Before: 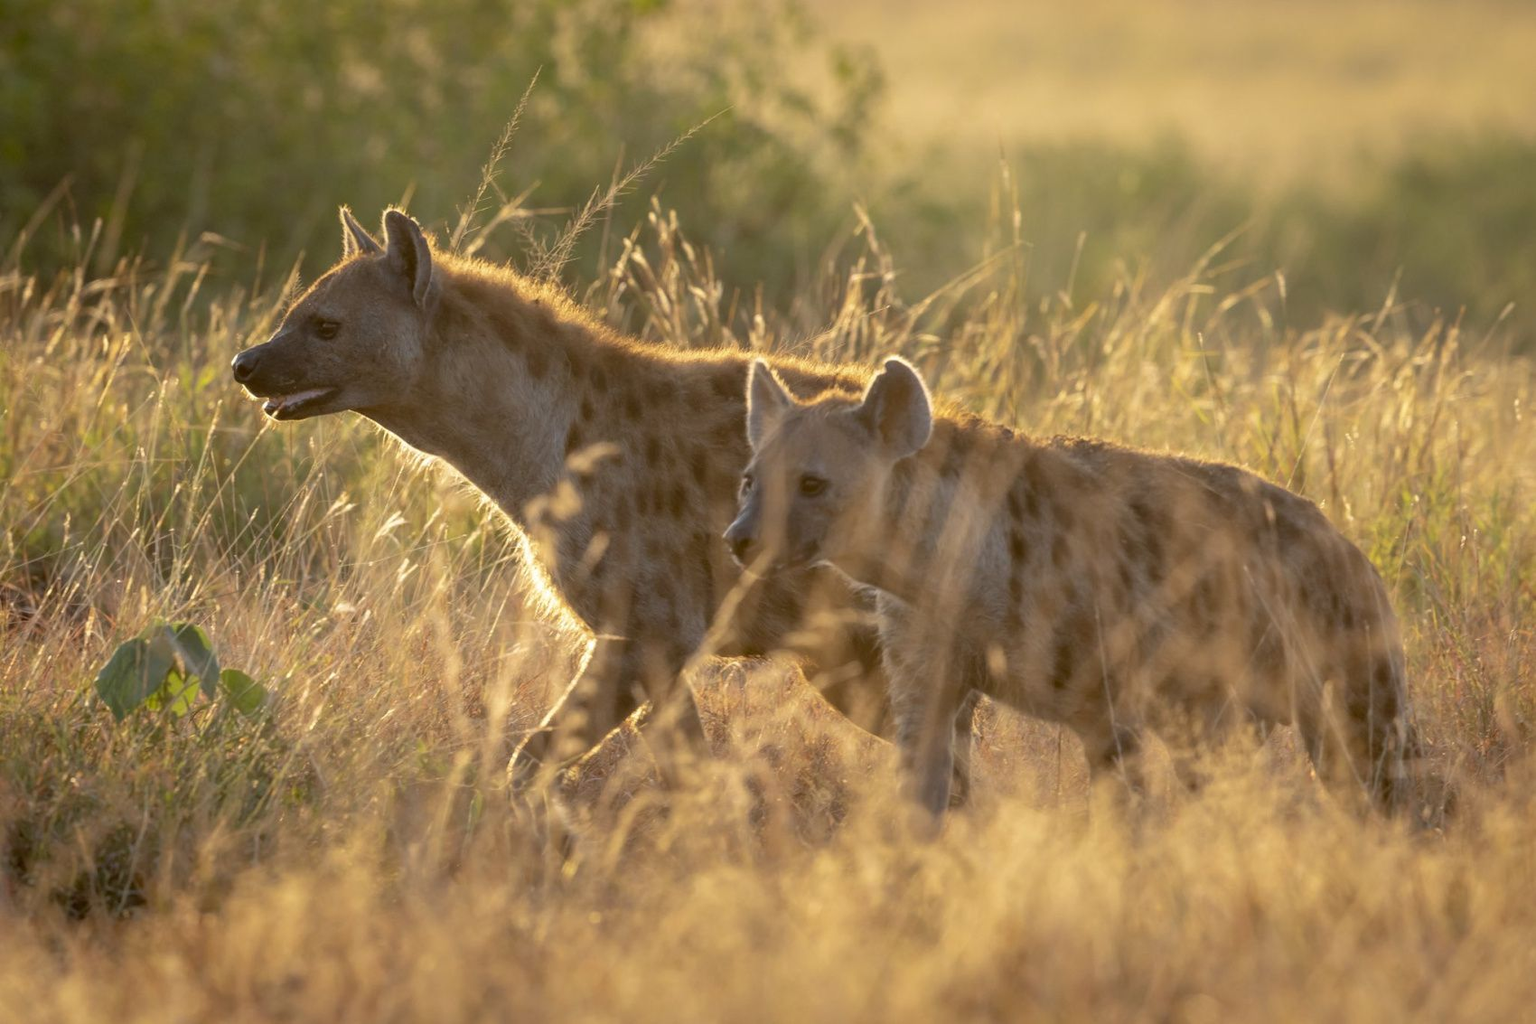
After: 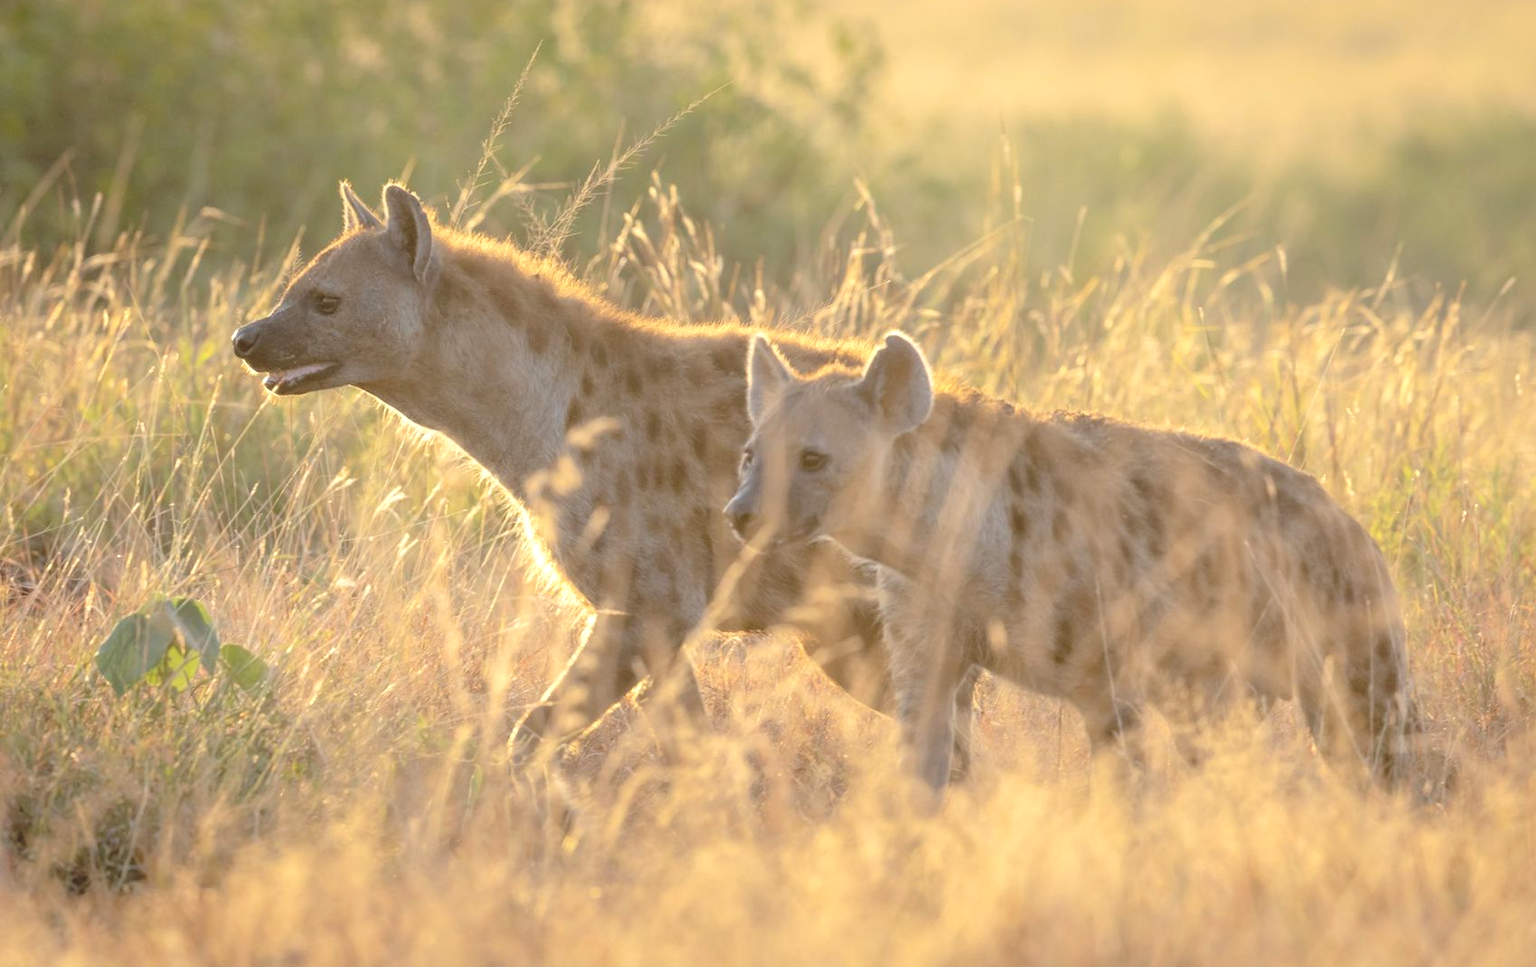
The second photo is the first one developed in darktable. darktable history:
color correction: saturation 0.98
crop and rotate: top 2.479%, bottom 3.018%
levels: levels [0, 0.474, 0.947]
contrast brightness saturation: brightness 0.28
